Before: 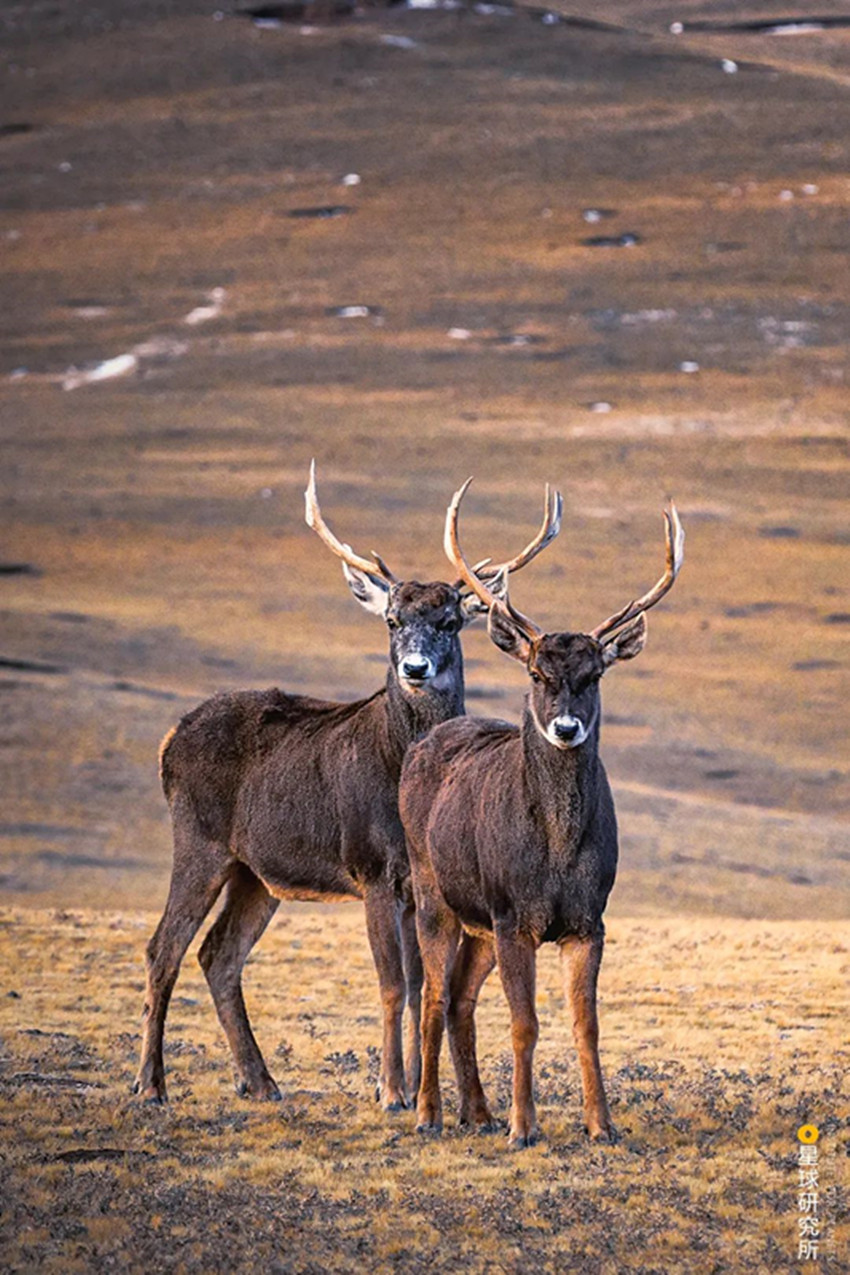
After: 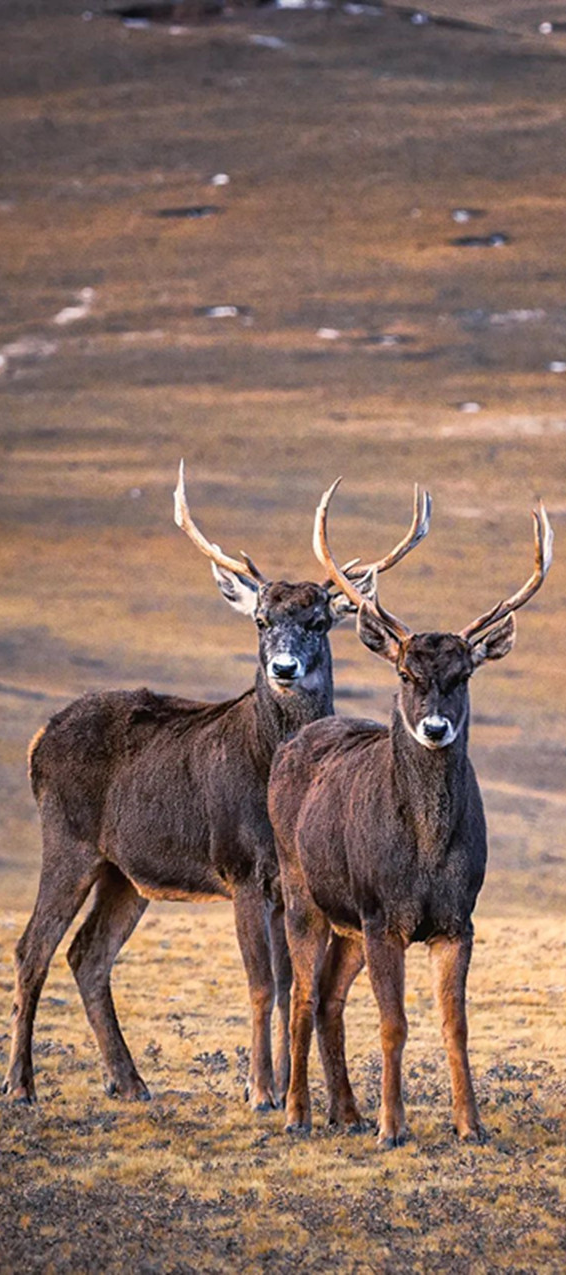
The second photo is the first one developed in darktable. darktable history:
crop: left 15.419%, right 17.914%
